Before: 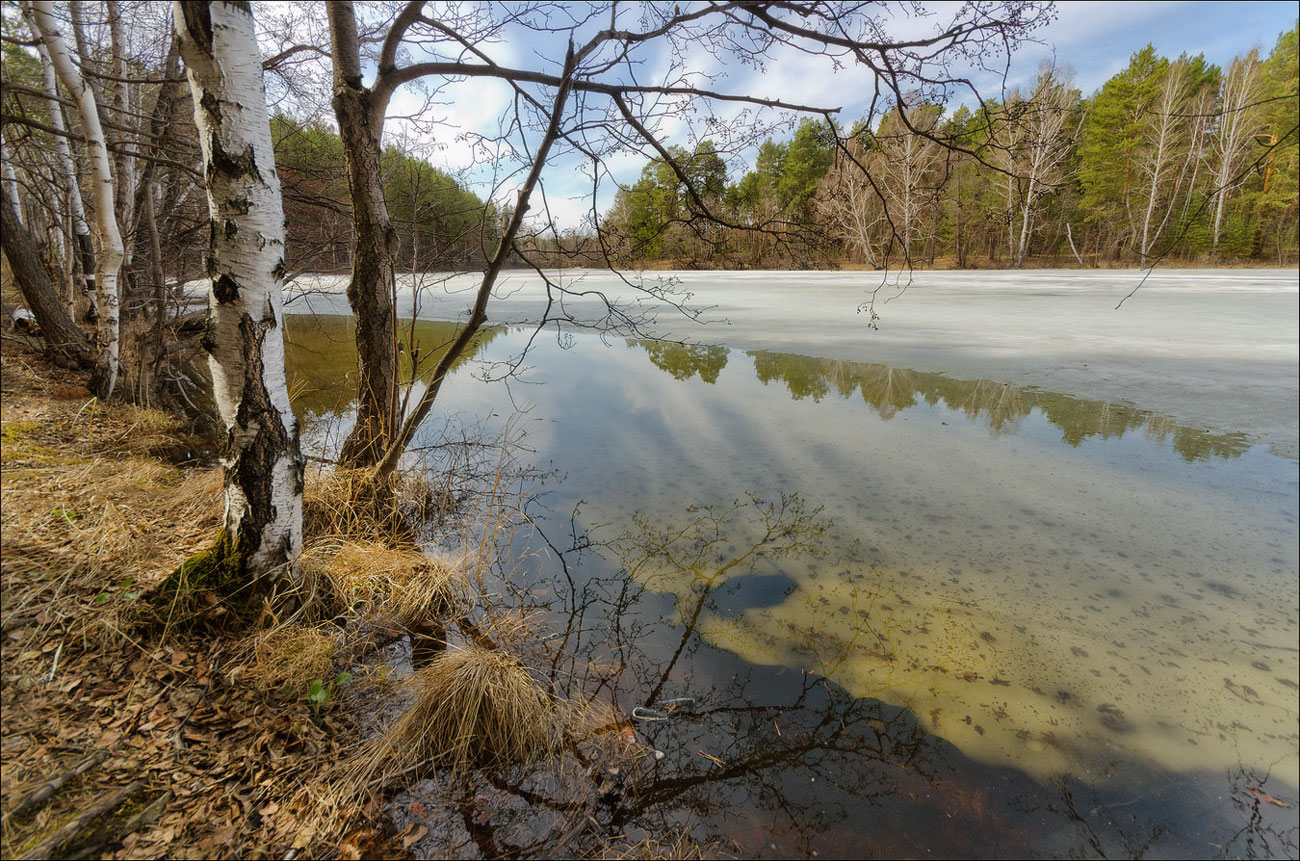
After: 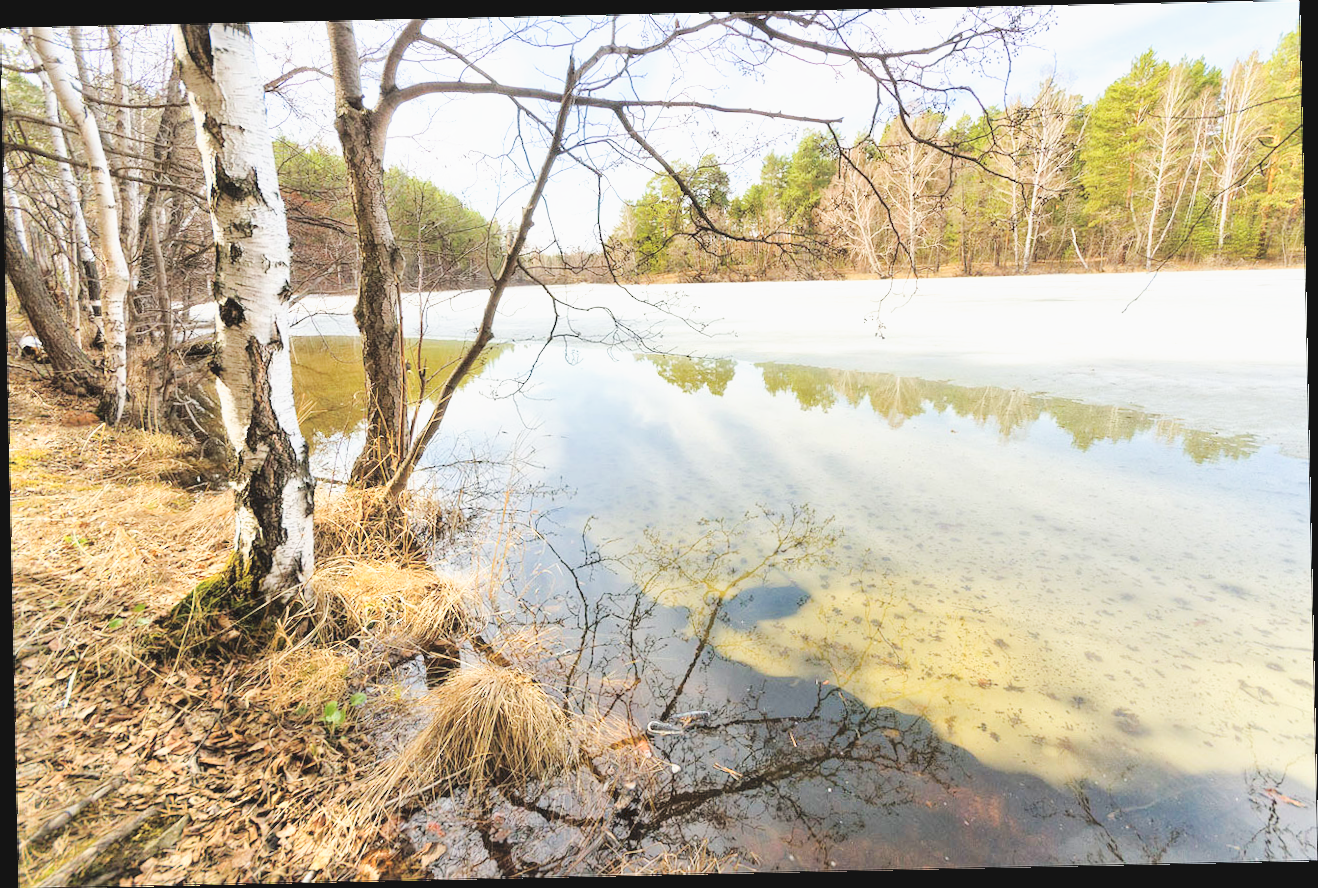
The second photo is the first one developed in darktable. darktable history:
exposure: black level correction 0, exposure 1.1 EV, compensate exposure bias true, compensate highlight preservation false
rotate and perspective: rotation -1.24°, automatic cropping off
filmic rgb: black relative exposure -6.59 EV, white relative exposure 4.71 EV, hardness 3.13, contrast 0.805
tone curve: curves: ch0 [(0, 0) (0.003, 0.115) (0.011, 0.133) (0.025, 0.157) (0.044, 0.182) (0.069, 0.209) (0.1, 0.239) (0.136, 0.279) (0.177, 0.326) (0.224, 0.379) (0.277, 0.436) (0.335, 0.507) (0.399, 0.587) (0.468, 0.671) (0.543, 0.75) (0.623, 0.837) (0.709, 0.916) (0.801, 0.978) (0.898, 0.985) (1, 1)], preserve colors none
